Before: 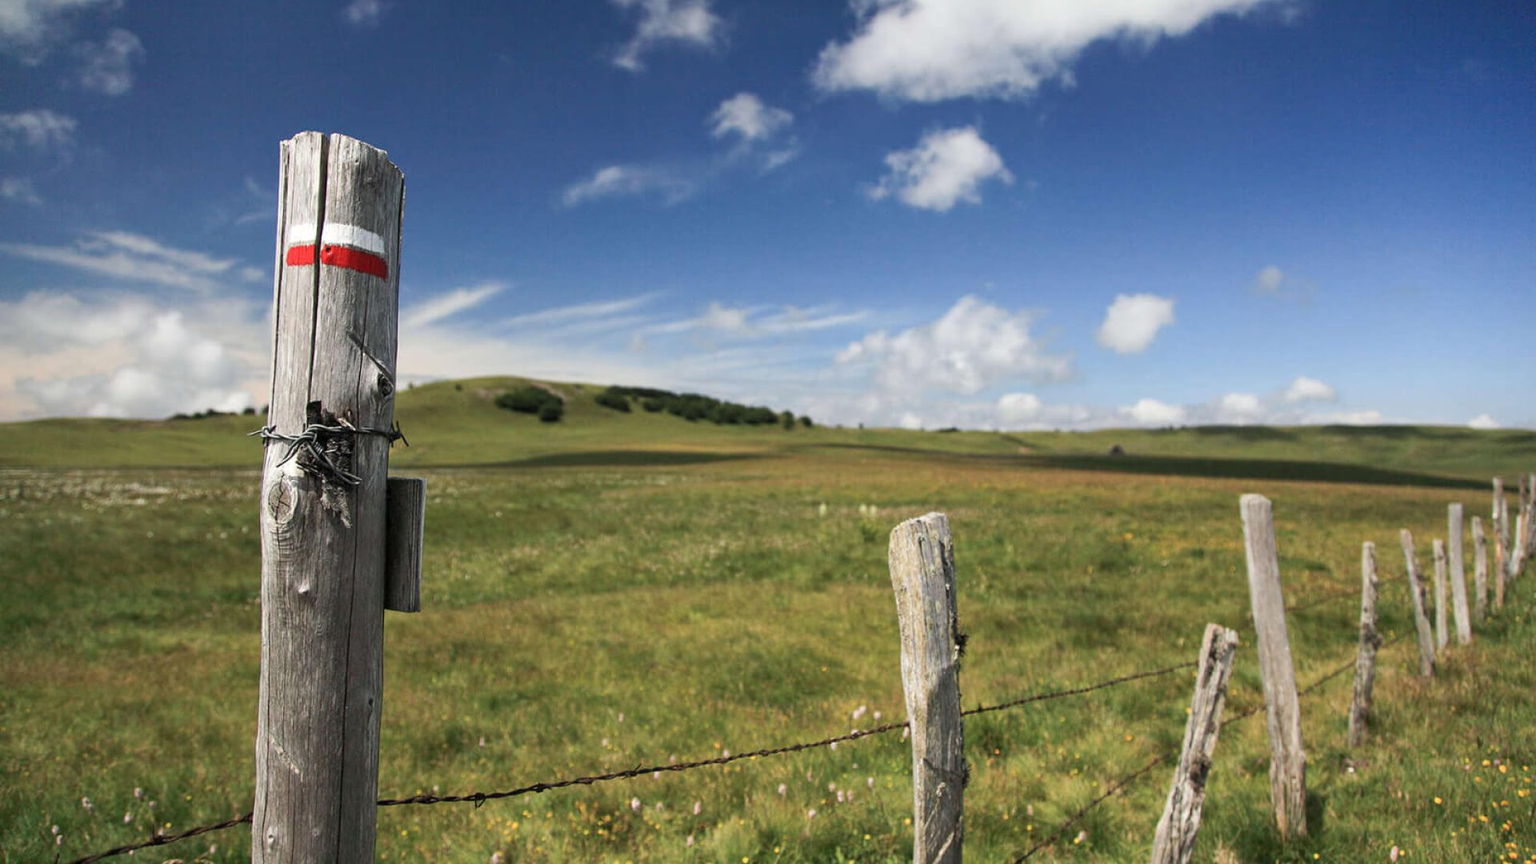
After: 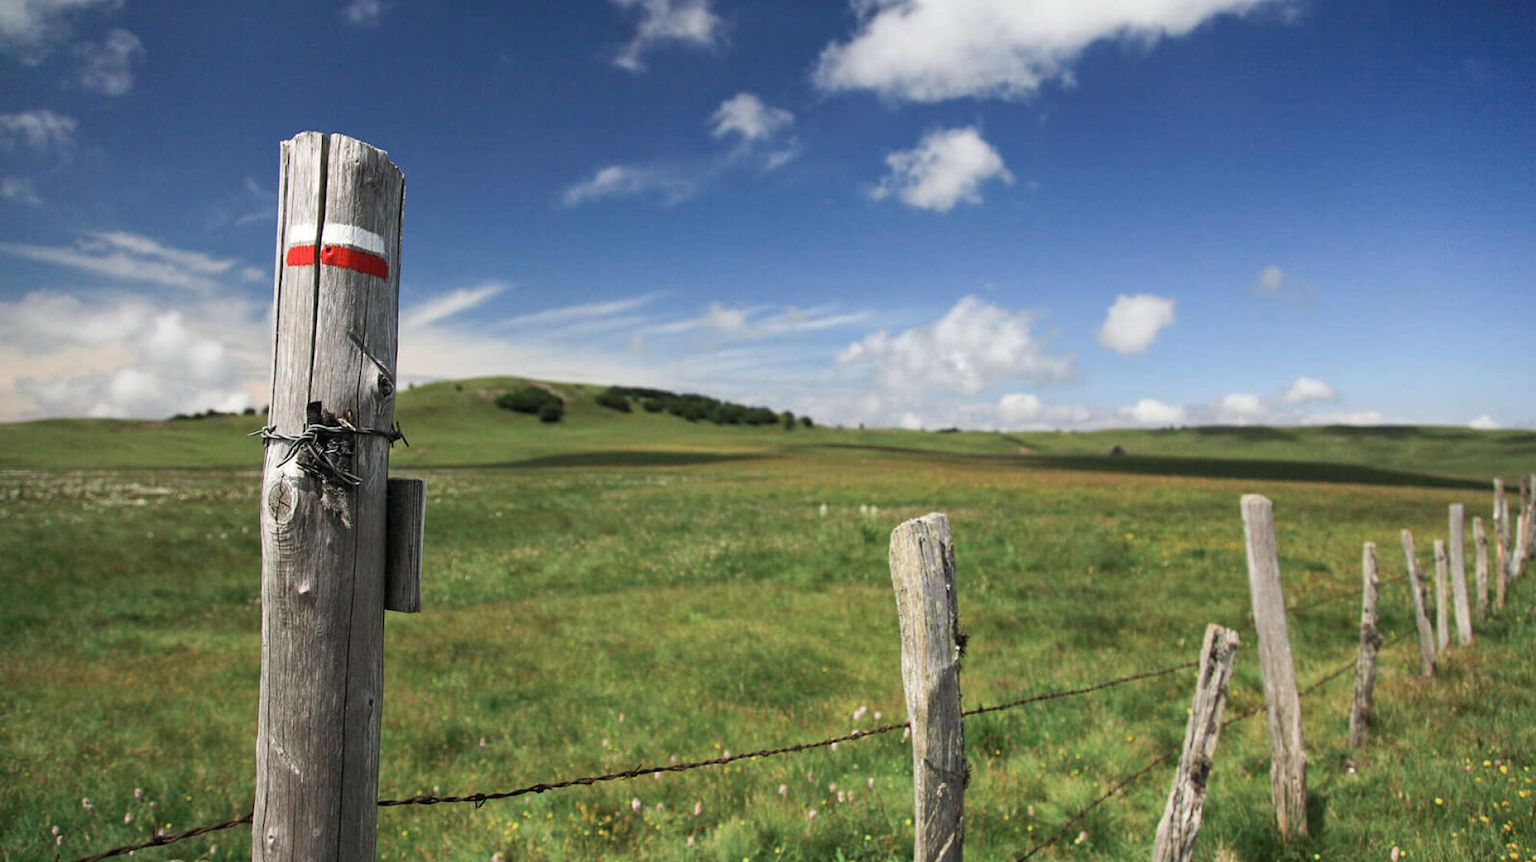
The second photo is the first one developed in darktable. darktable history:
color zones: curves: ch2 [(0, 0.5) (0.143, 0.517) (0.286, 0.571) (0.429, 0.522) (0.571, 0.5) (0.714, 0.5) (0.857, 0.5) (1, 0.5)]
crop: top 0.047%, bottom 0.149%
